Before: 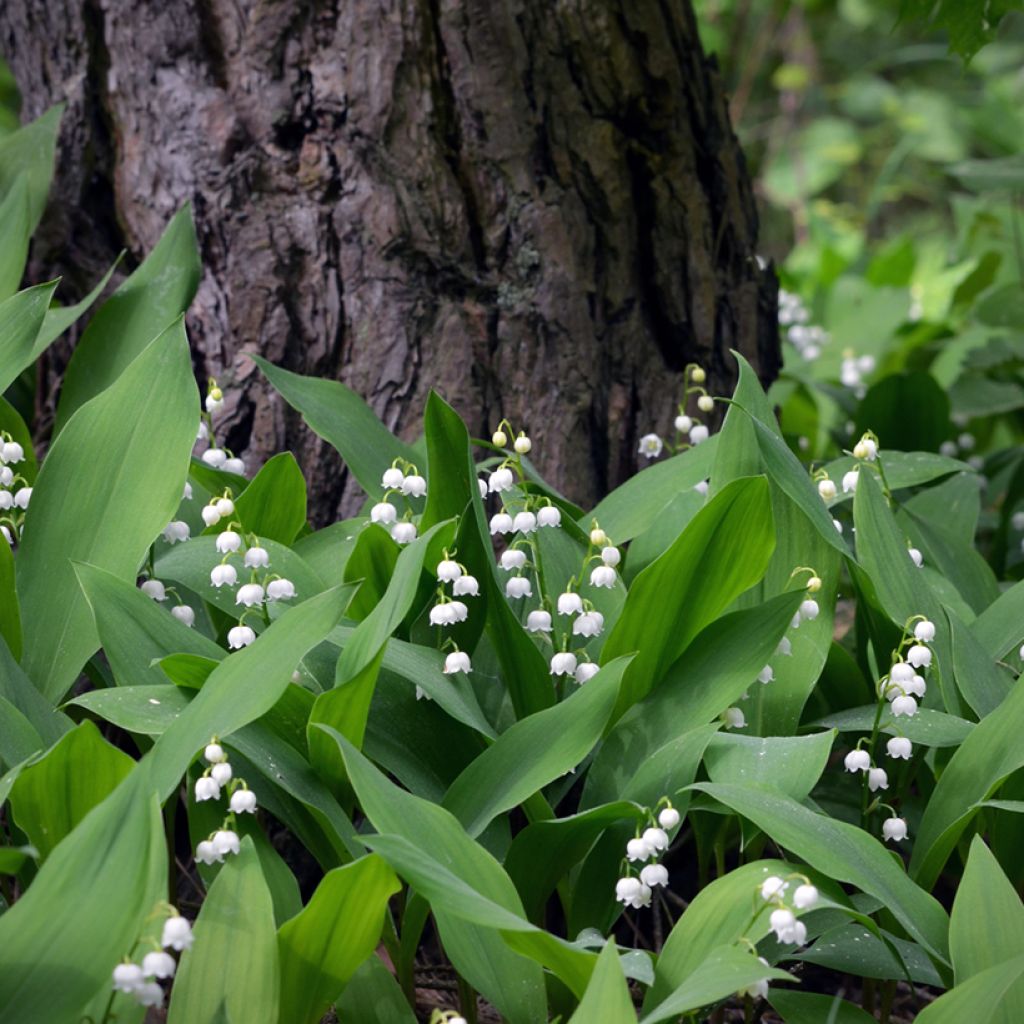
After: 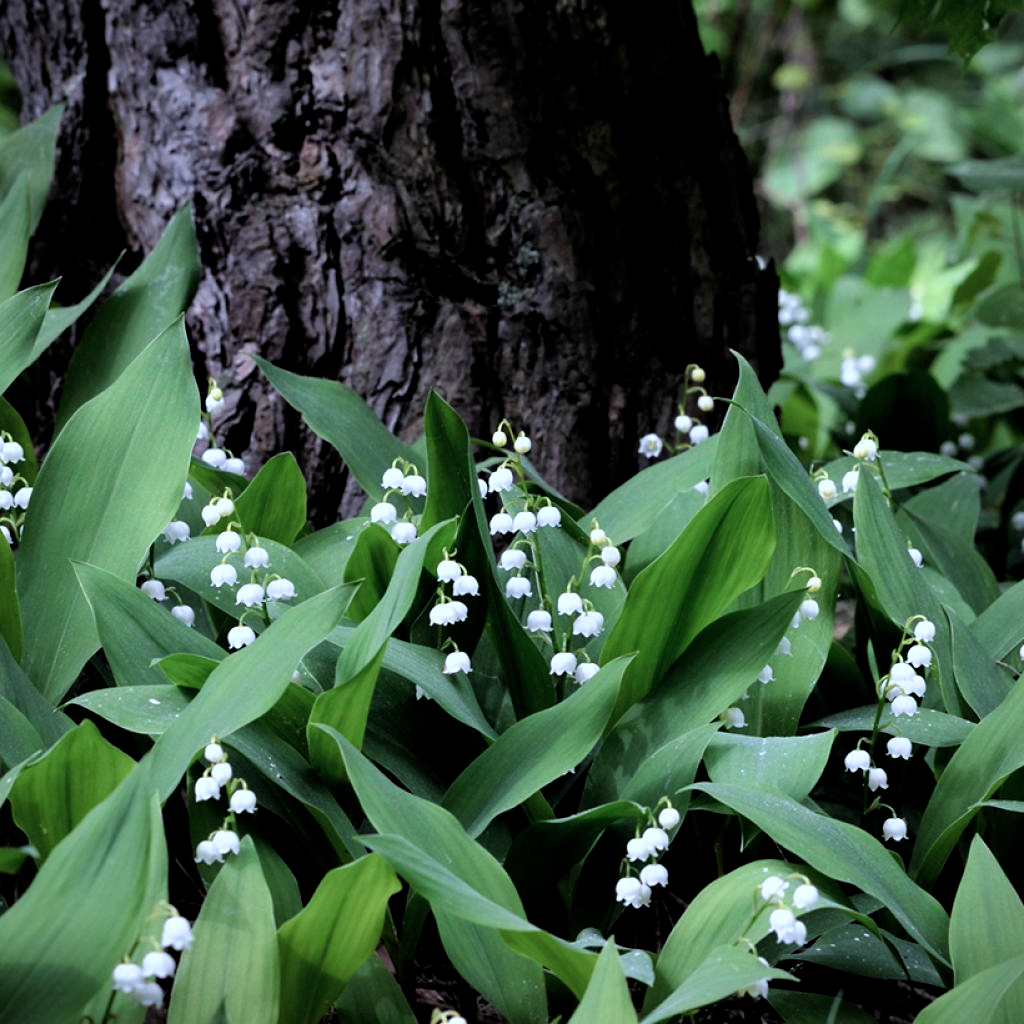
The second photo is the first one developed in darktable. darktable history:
color correction: highlights a* -2.37, highlights b* -18.23
filmic rgb: black relative exposure -5.51 EV, white relative exposure 2.5 EV, target black luminance 0%, hardness 4.51, latitude 67.06%, contrast 1.462, shadows ↔ highlights balance -3.51%
